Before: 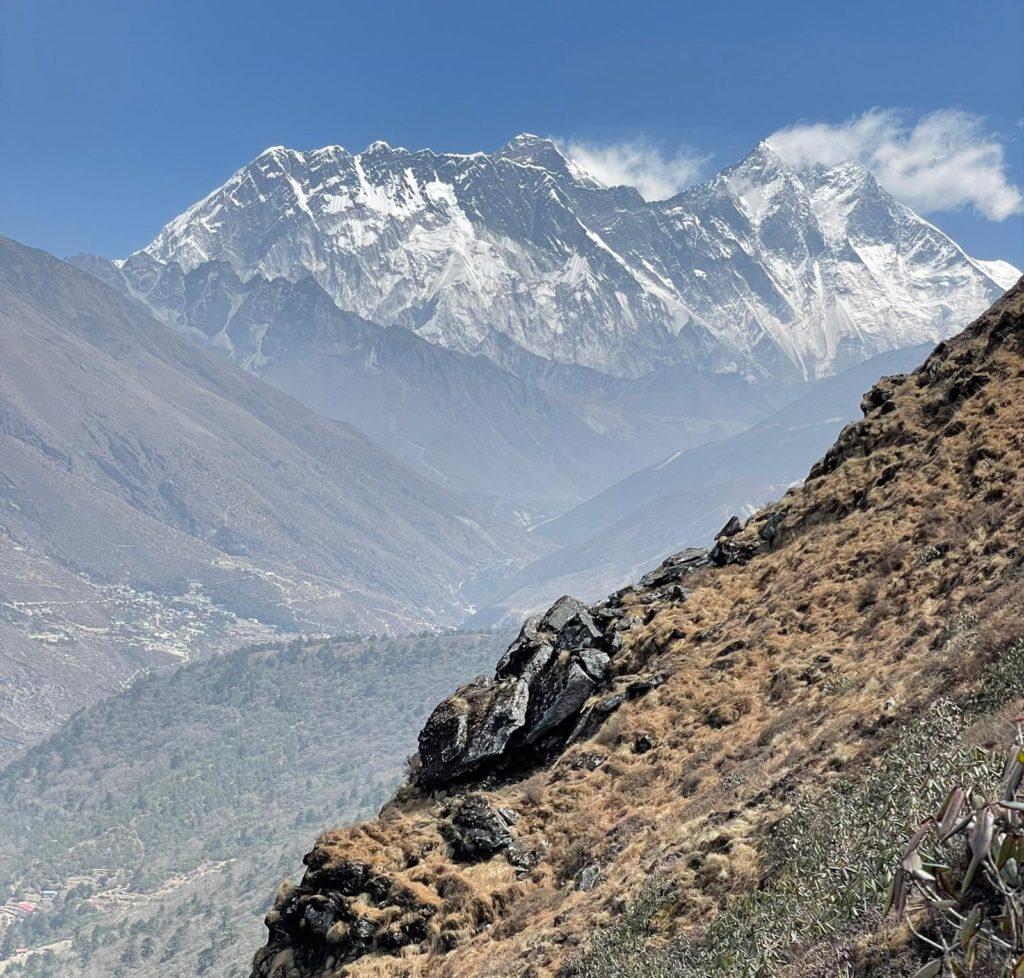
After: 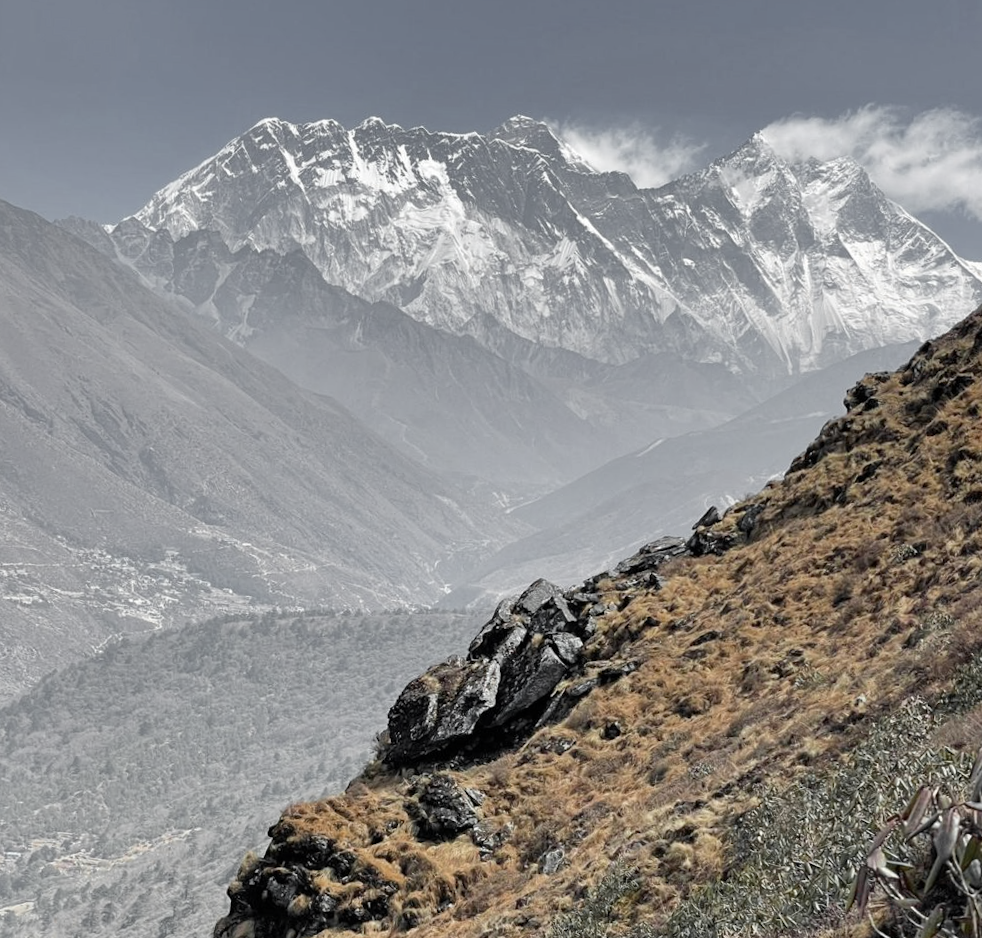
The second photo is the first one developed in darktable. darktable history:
crop and rotate: angle -2.38°
color zones: curves: ch0 [(0.004, 0.388) (0.125, 0.392) (0.25, 0.404) (0.375, 0.5) (0.5, 0.5) (0.625, 0.5) (0.75, 0.5) (0.875, 0.5)]; ch1 [(0, 0.5) (0.125, 0.5) (0.25, 0.5) (0.375, 0.124) (0.524, 0.124) (0.645, 0.128) (0.789, 0.132) (0.914, 0.096) (0.998, 0.068)]
